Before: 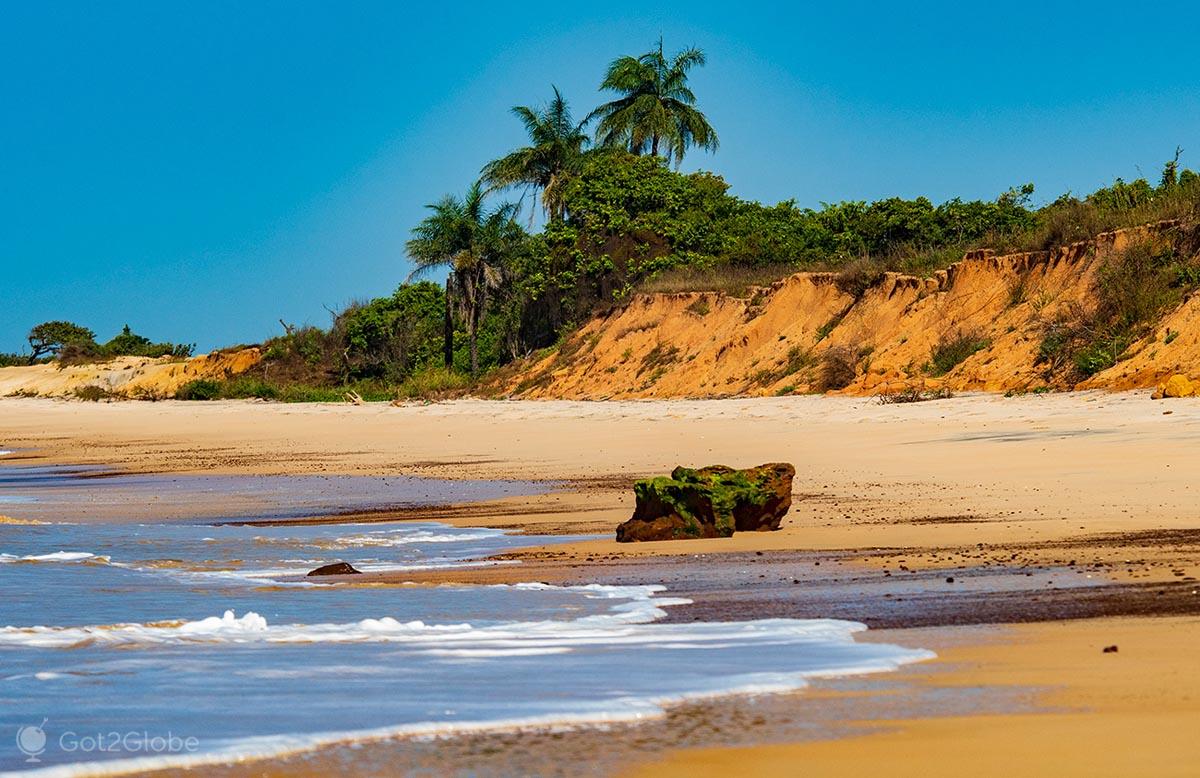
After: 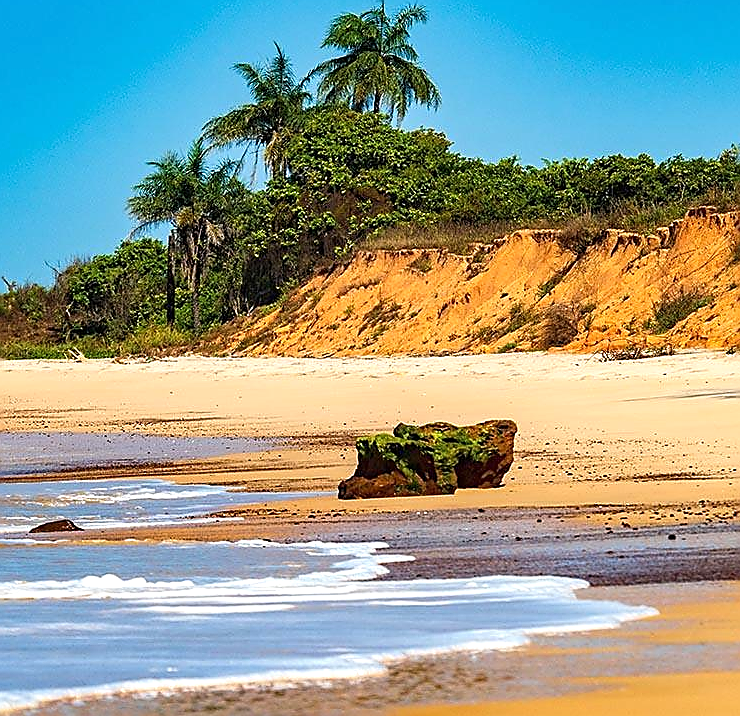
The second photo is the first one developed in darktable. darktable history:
sharpen: radius 1.386, amount 1.237, threshold 0.702
exposure: black level correction 0, exposure 0.5 EV, compensate highlight preservation false
crop and rotate: left 23.203%, top 5.646%, right 15.059%, bottom 2.27%
